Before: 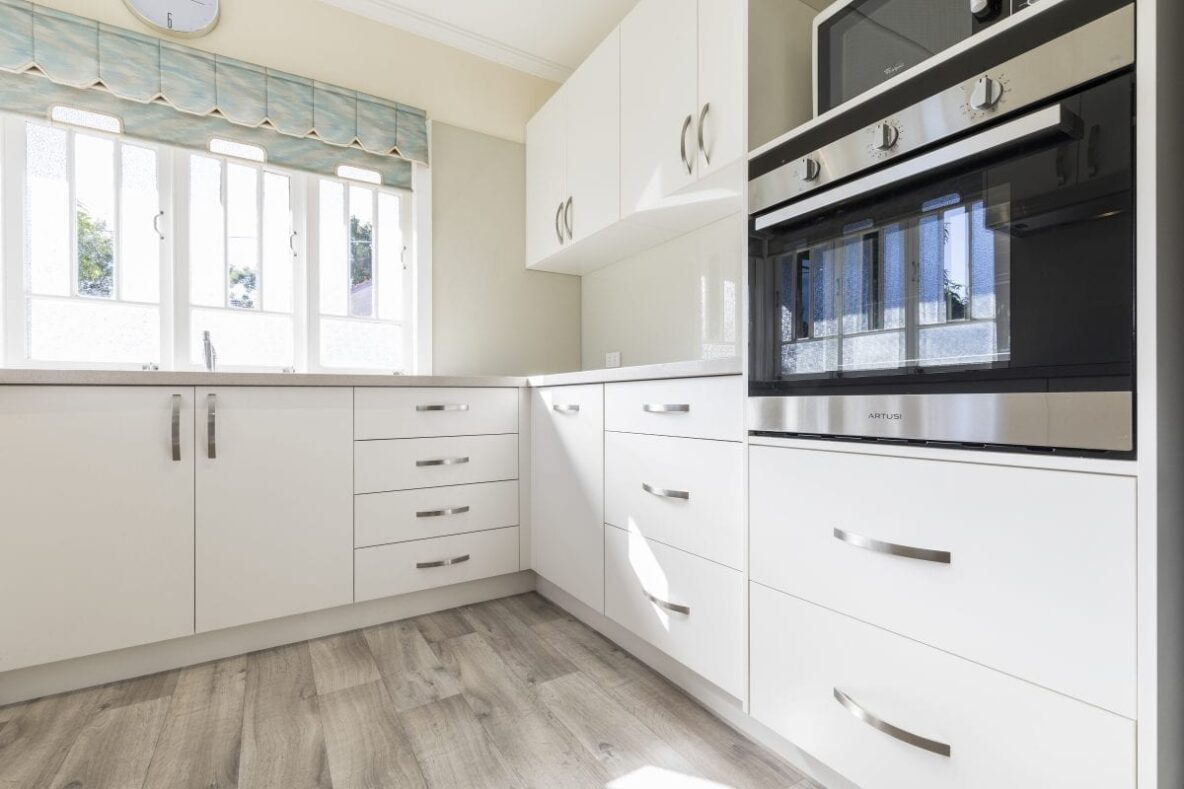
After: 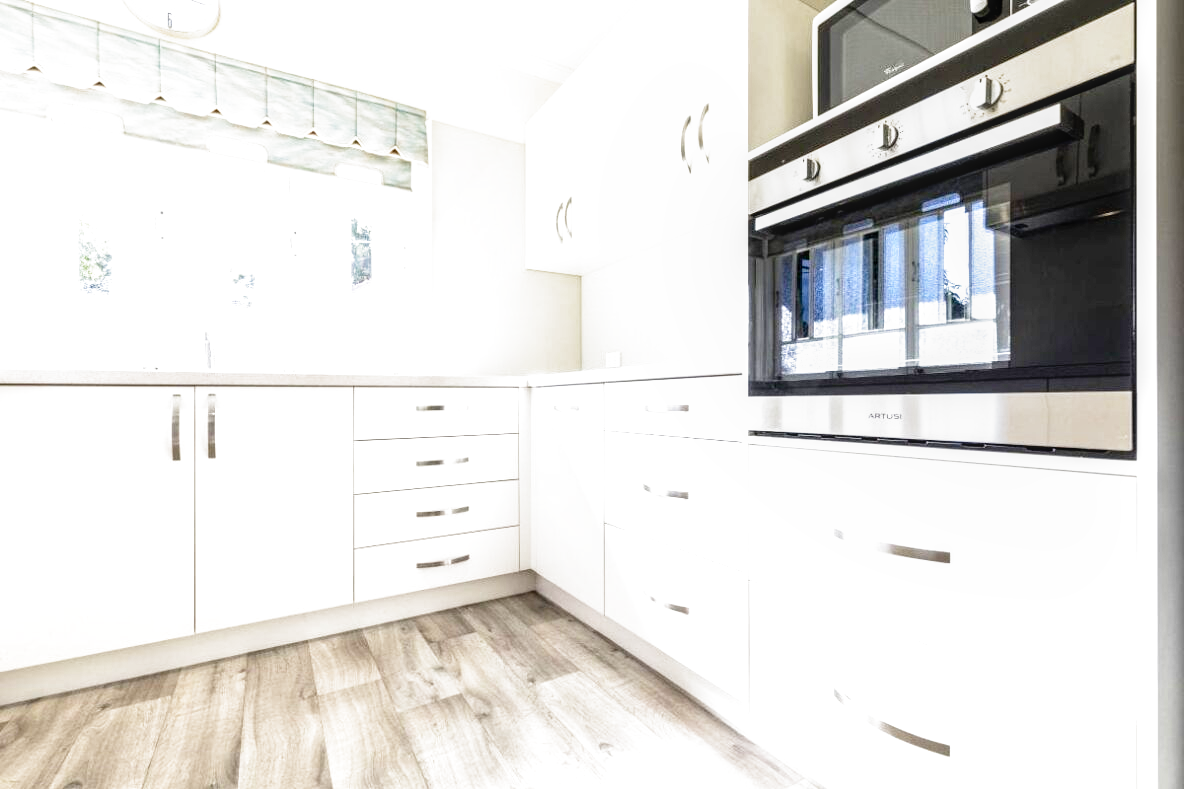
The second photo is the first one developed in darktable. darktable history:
filmic rgb: middle gray luminance 8.8%, black relative exposure -6.3 EV, white relative exposure 2.7 EV, threshold 6 EV, target black luminance 0%, hardness 4.74, latitude 73.47%, contrast 1.332, shadows ↔ highlights balance 10.13%, add noise in highlights 0, preserve chrominance no, color science v3 (2019), use custom middle-gray values true, iterations of high-quality reconstruction 0, contrast in highlights soft, enable highlight reconstruction true
local contrast: on, module defaults
